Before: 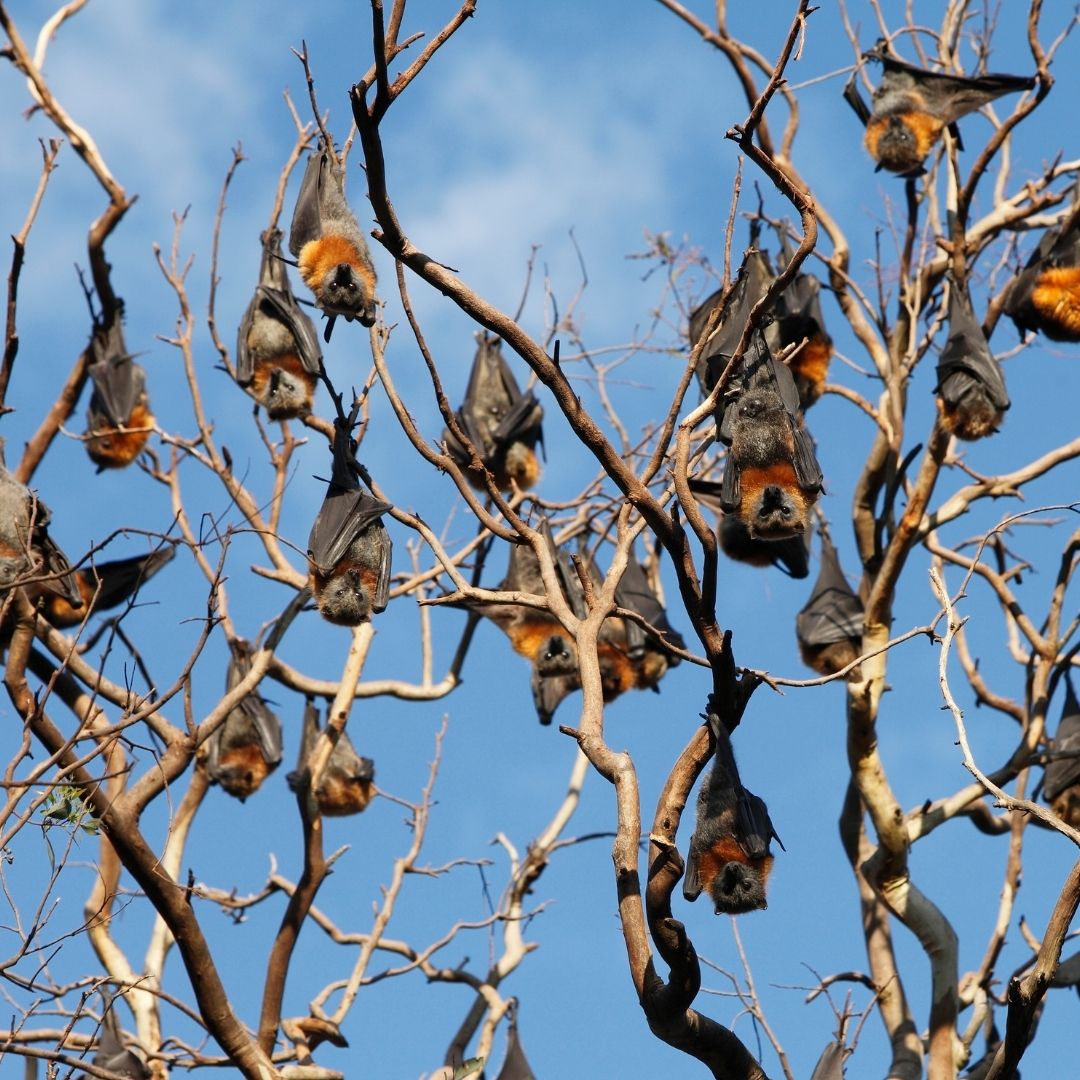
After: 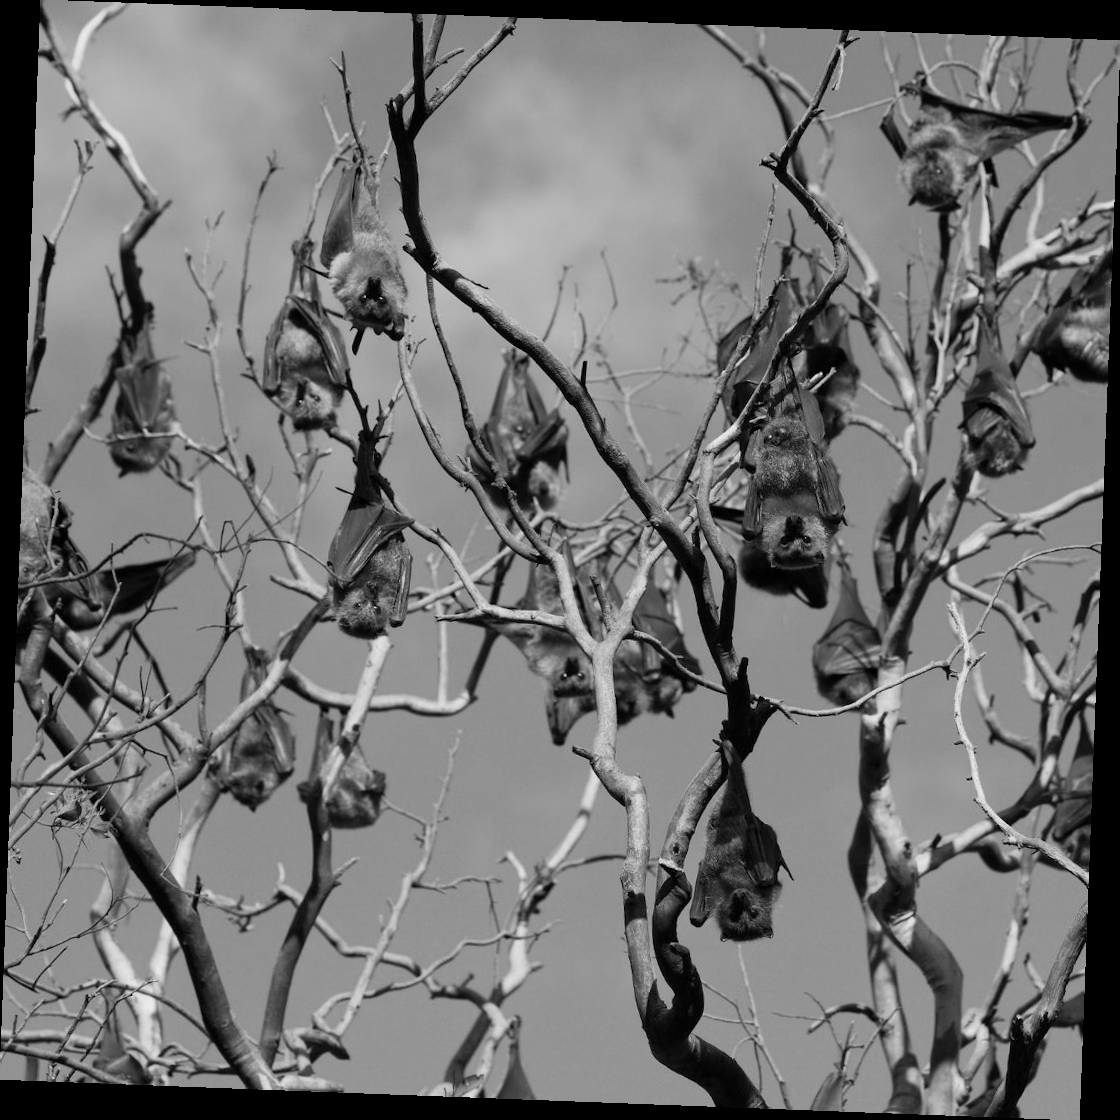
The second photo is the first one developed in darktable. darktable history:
tone equalizer: on, module defaults
rotate and perspective: rotation 2.17°, automatic cropping off
monochrome: a -71.75, b 75.82
